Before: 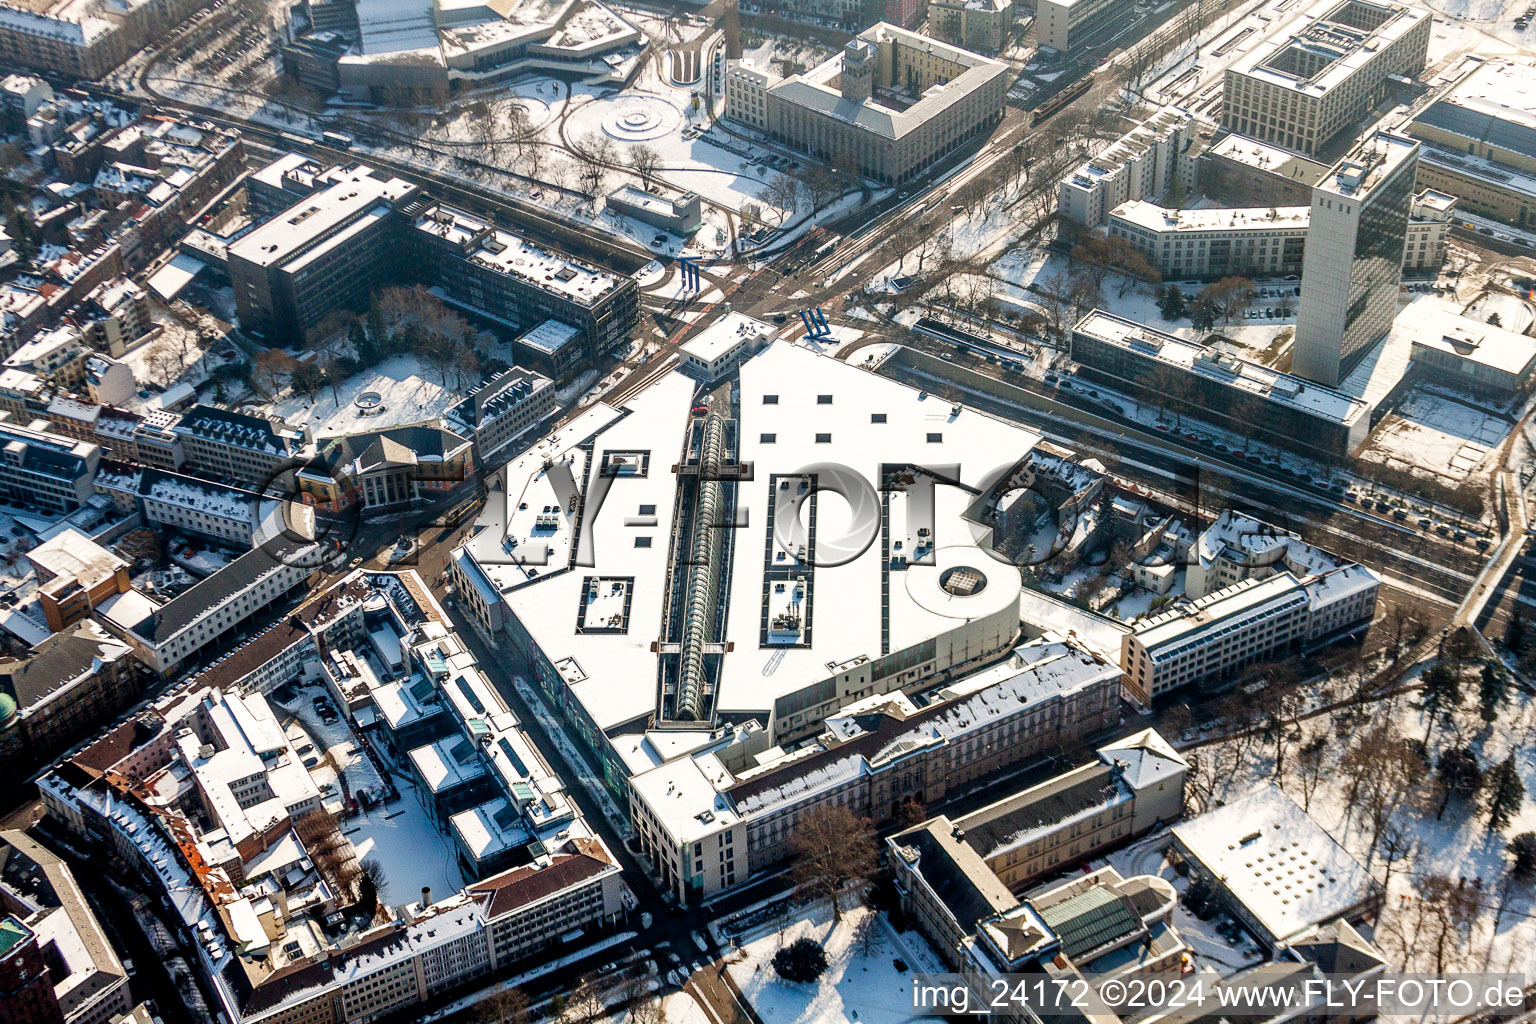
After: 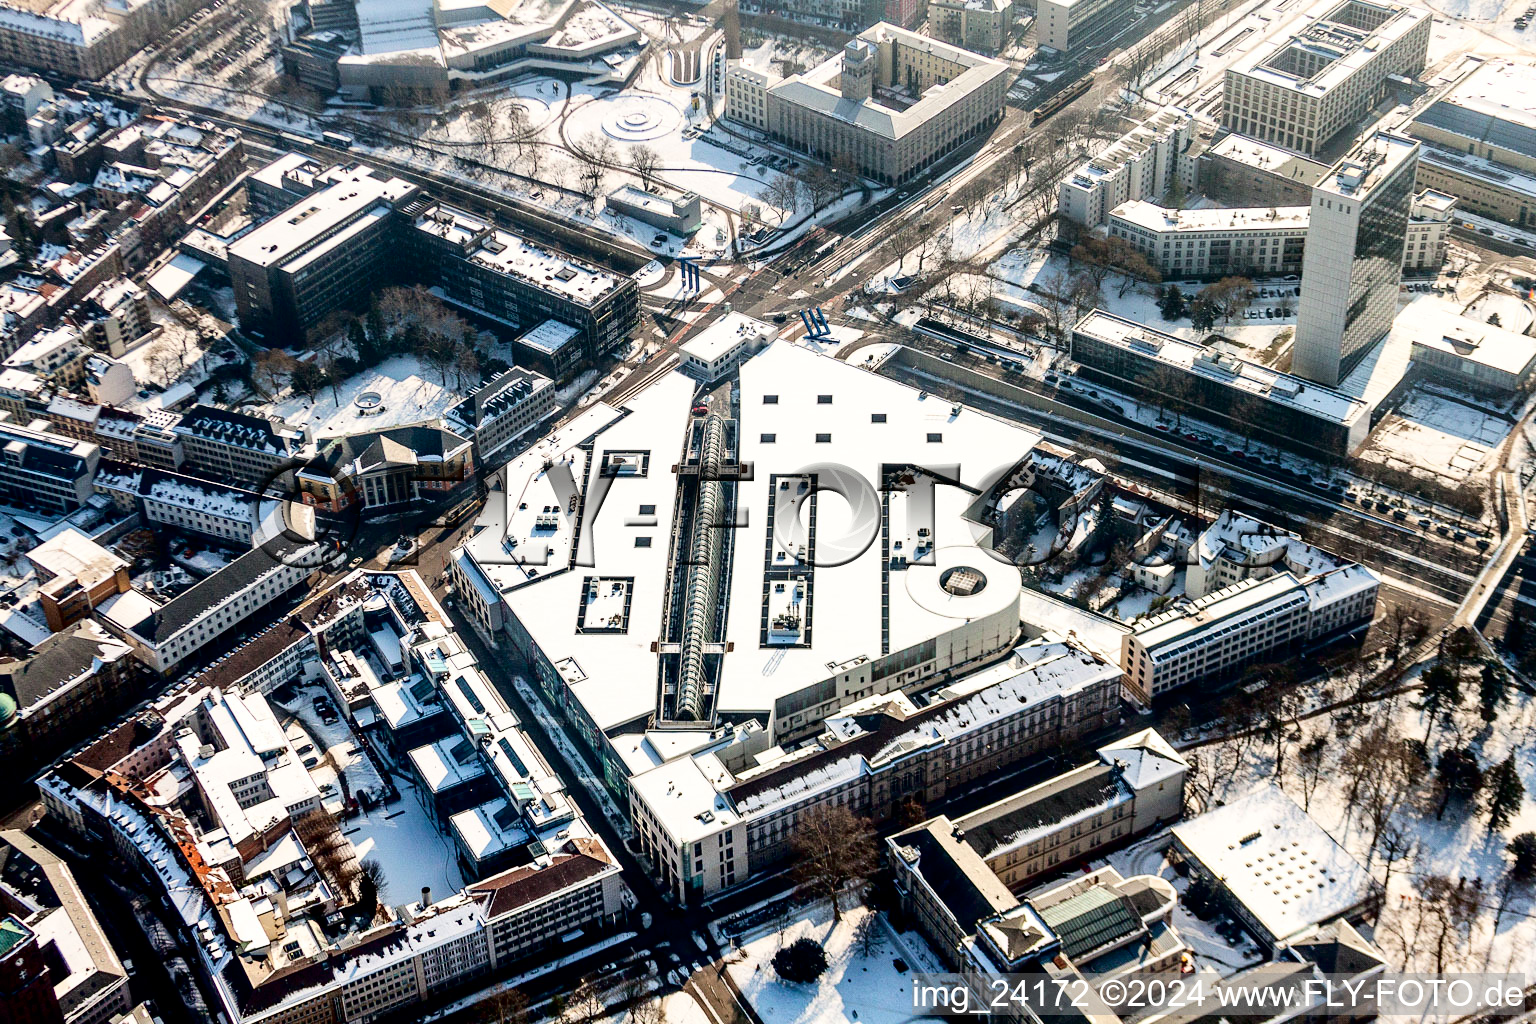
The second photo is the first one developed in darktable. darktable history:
tone curve: curves: ch0 [(0, 0) (0.003, 0) (0.011, 0.001) (0.025, 0.003) (0.044, 0.005) (0.069, 0.012) (0.1, 0.023) (0.136, 0.039) (0.177, 0.088) (0.224, 0.15) (0.277, 0.239) (0.335, 0.334) (0.399, 0.43) (0.468, 0.526) (0.543, 0.621) (0.623, 0.711) (0.709, 0.791) (0.801, 0.87) (0.898, 0.949) (1, 1)], color space Lab, independent channels, preserve colors none
